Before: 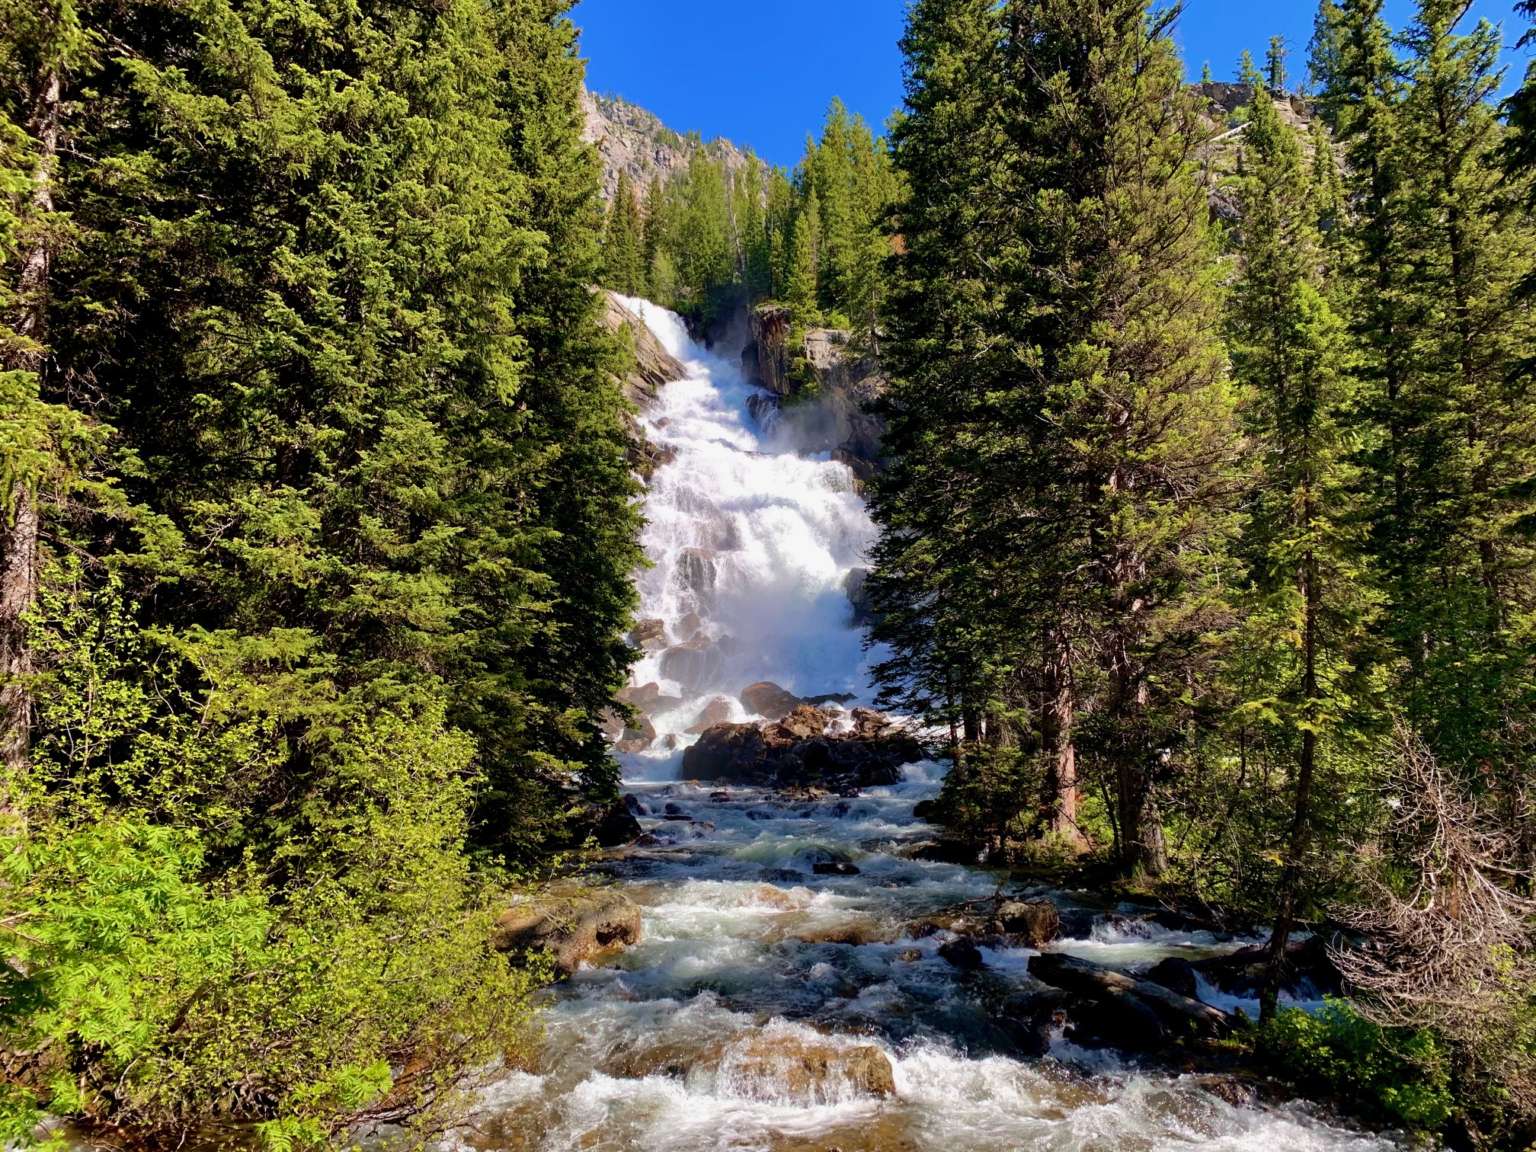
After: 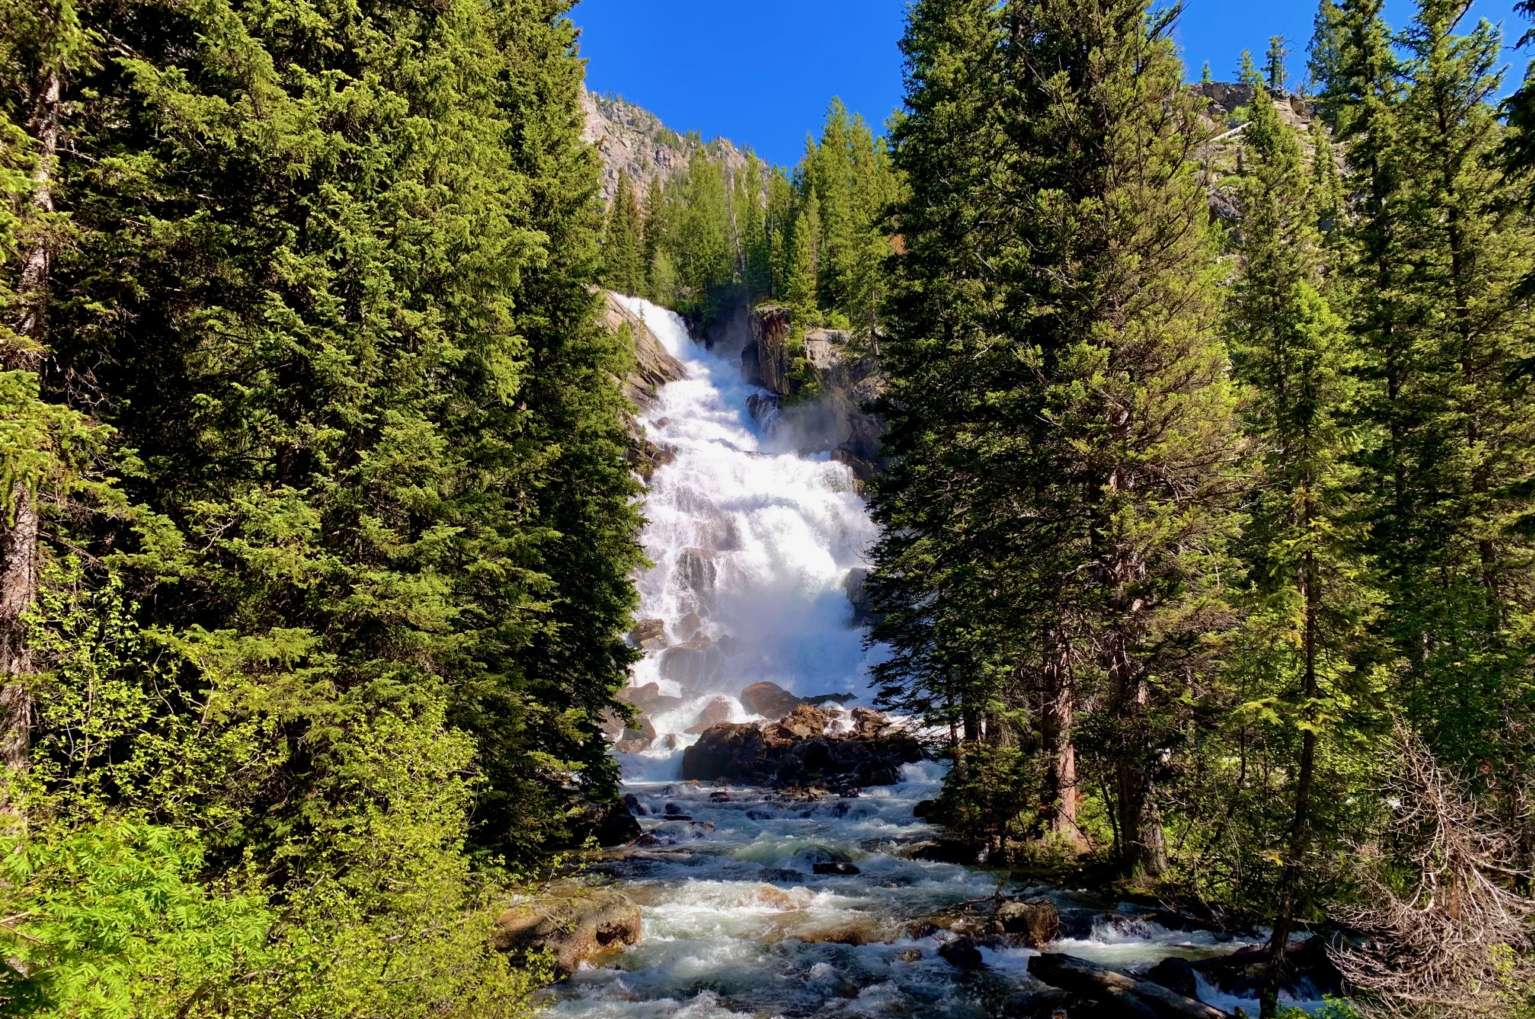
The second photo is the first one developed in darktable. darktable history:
crop and rotate: top 0%, bottom 11.539%
